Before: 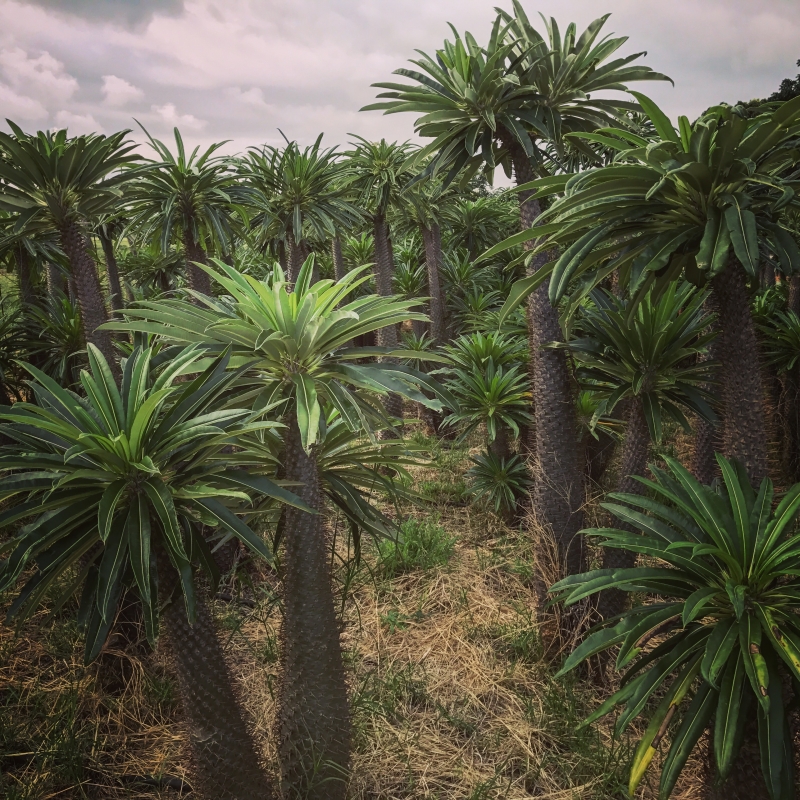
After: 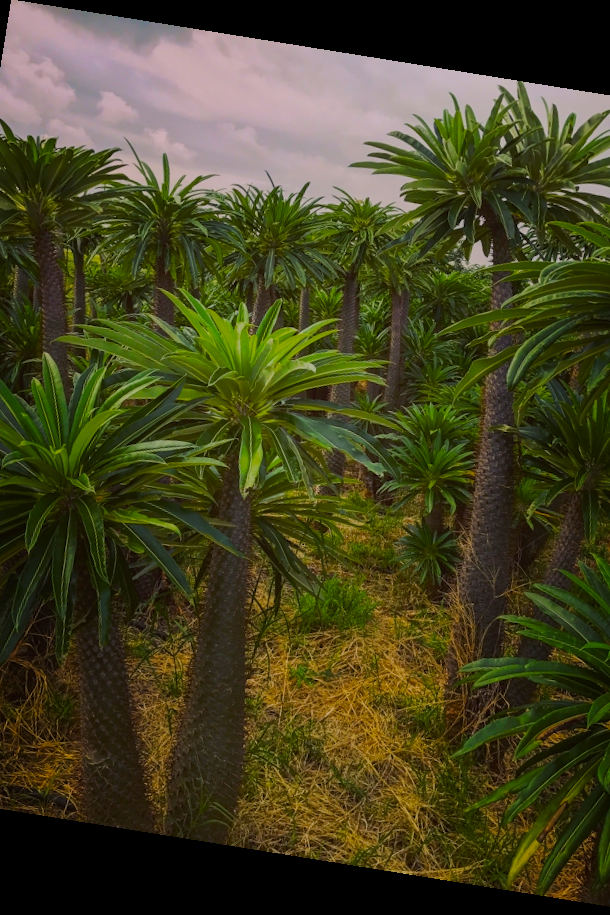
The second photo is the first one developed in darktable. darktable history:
exposure: exposure -0.582 EV, compensate highlight preservation false
rotate and perspective: rotation 9.12°, automatic cropping off
color balance rgb: perceptual saturation grading › global saturation 100%
crop and rotate: left 12.648%, right 20.685%
